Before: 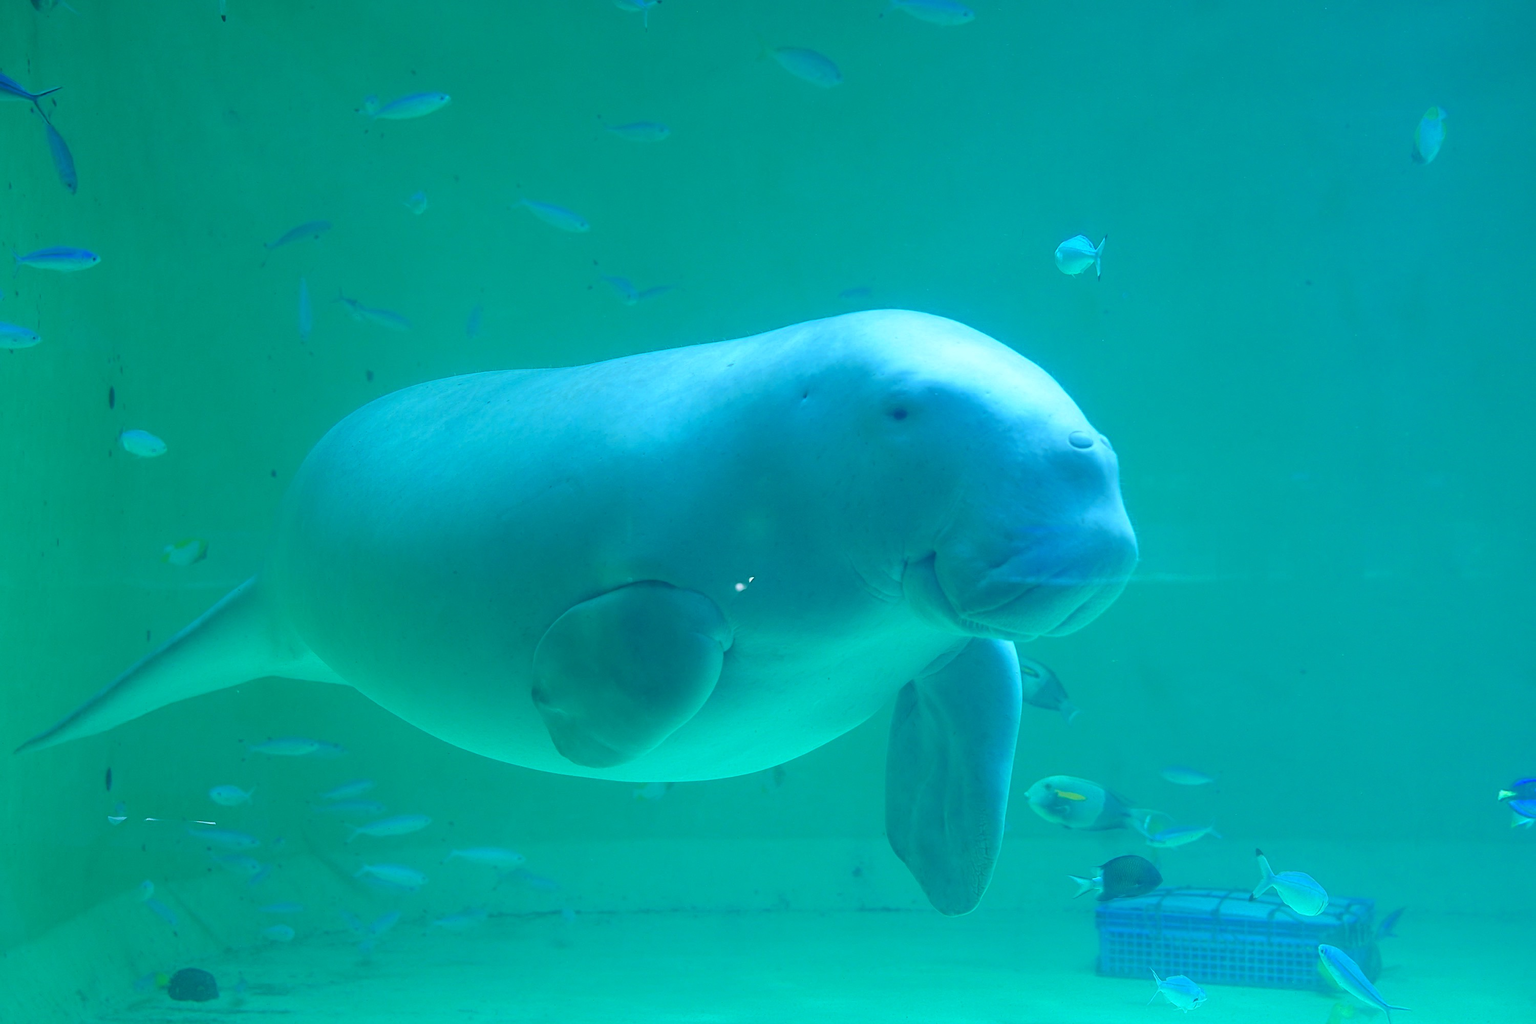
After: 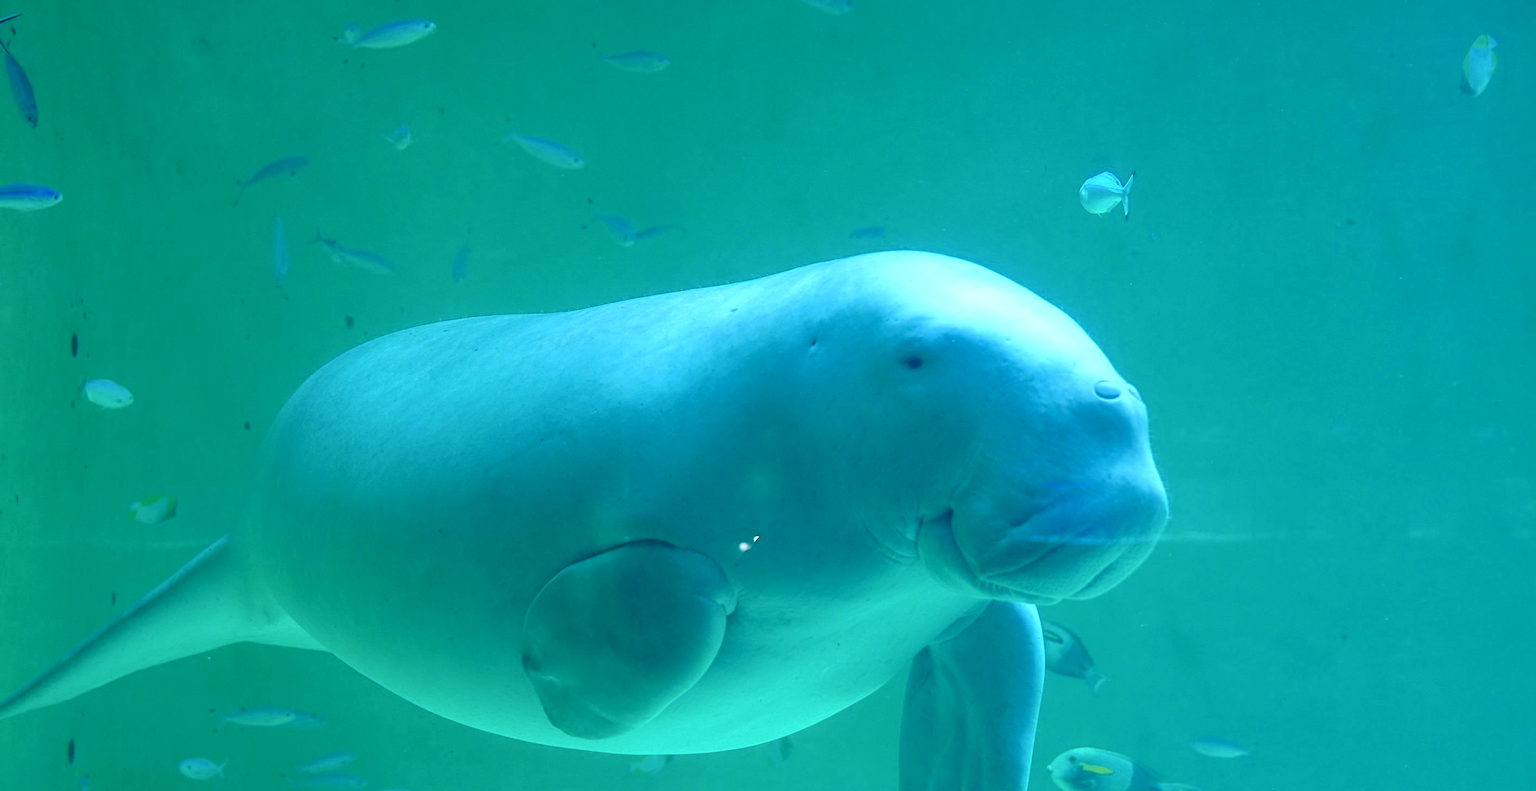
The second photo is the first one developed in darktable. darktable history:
crop: left 2.737%, top 7.287%, right 3.421%, bottom 20.179%
local contrast: highlights 123%, shadows 126%, detail 140%, midtone range 0.254
